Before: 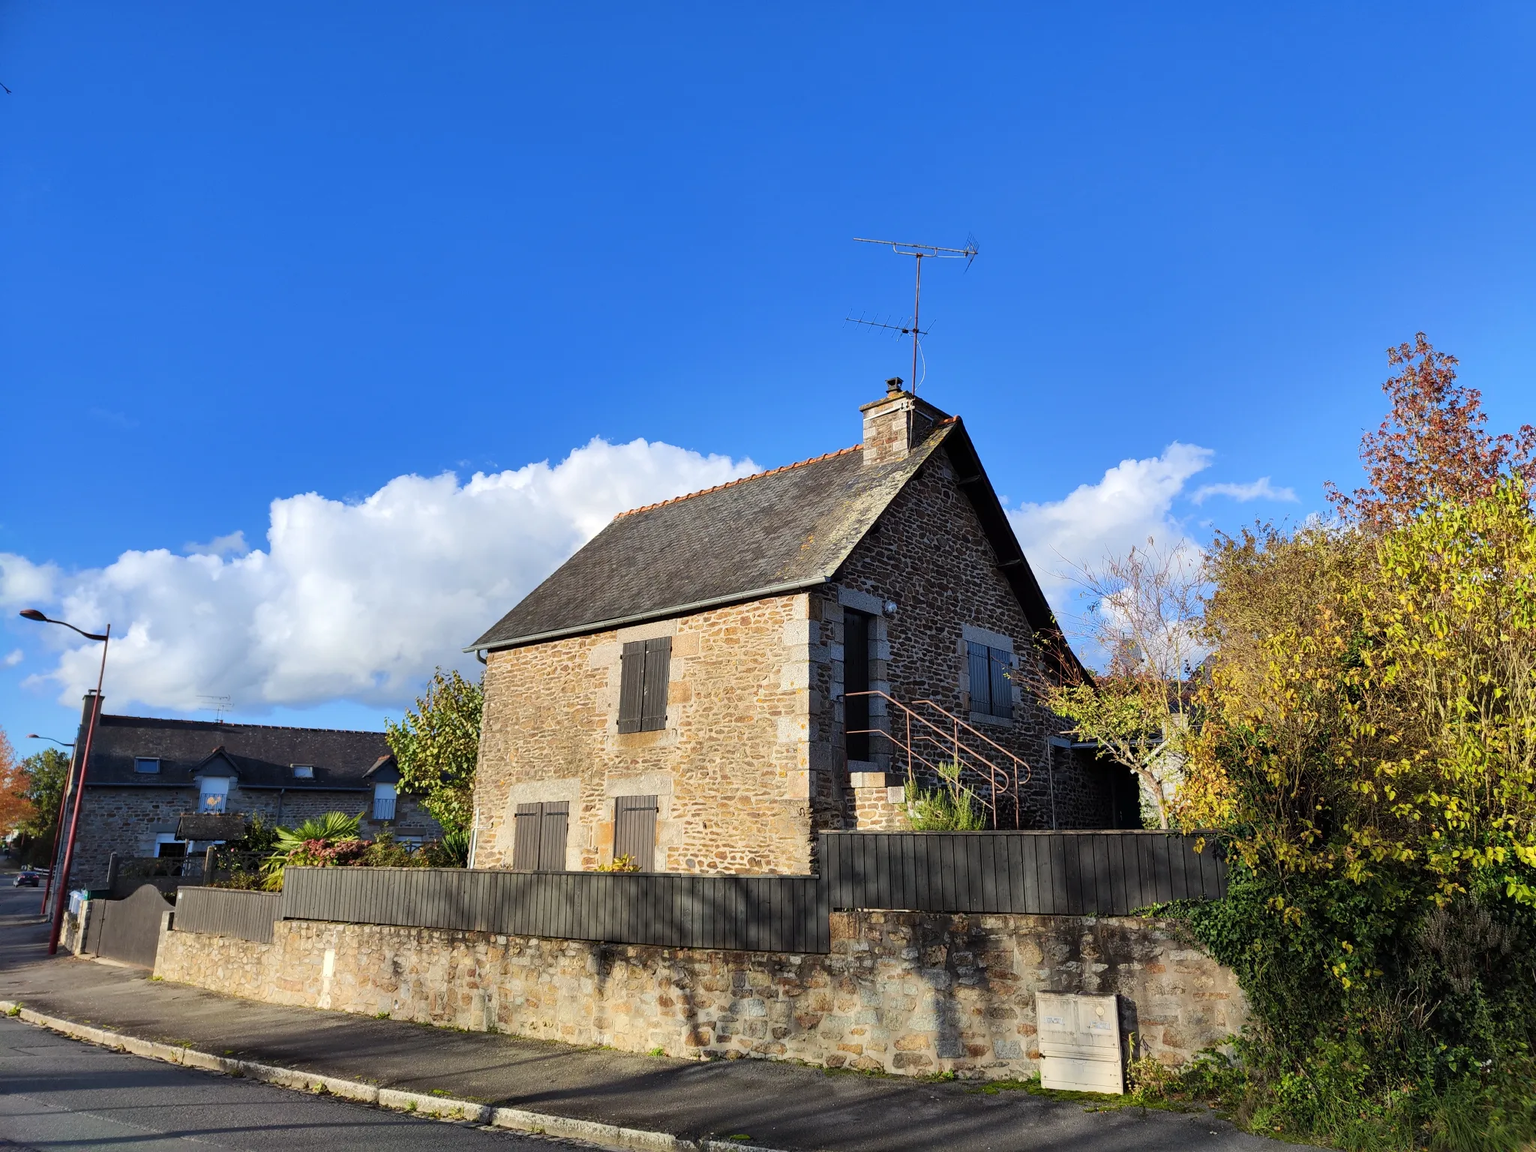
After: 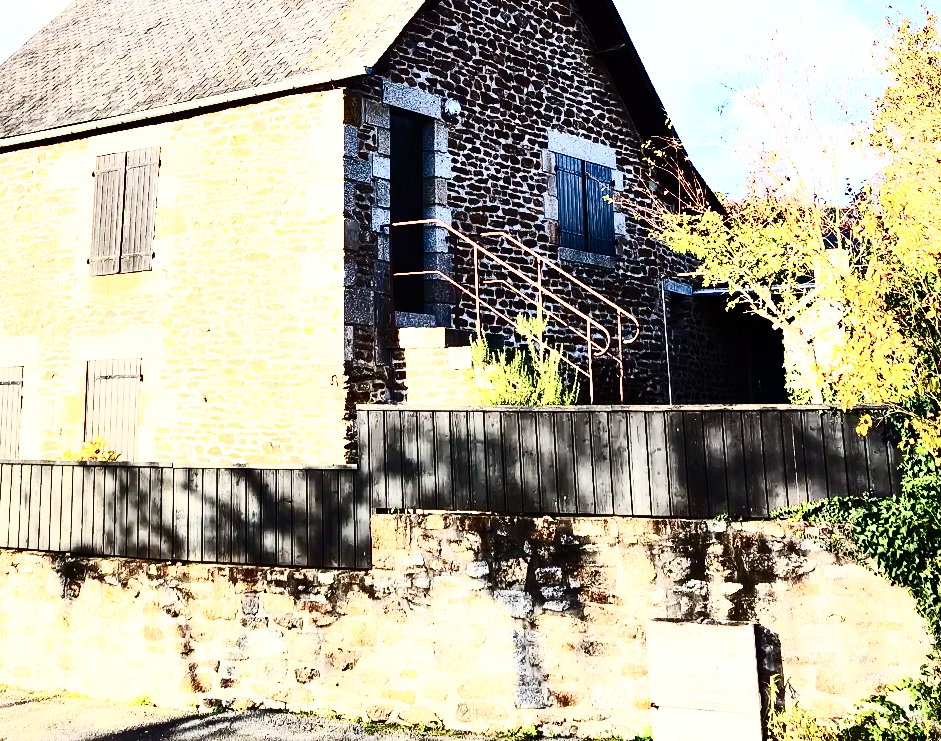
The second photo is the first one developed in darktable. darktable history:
contrast brightness saturation: contrast 0.938, brightness 0.194
exposure: exposure 0.611 EV, compensate exposure bias true, compensate highlight preservation false
crop: left 35.893%, top 45.738%, right 18.157%, bottom 5.97%
base curve: curves: ch0 [(0, 0) (0.028, 0.03) (0.121, 0.232) (0.46, 0.748) (0.859, 0.968) (1, 1)], preserve colors none
